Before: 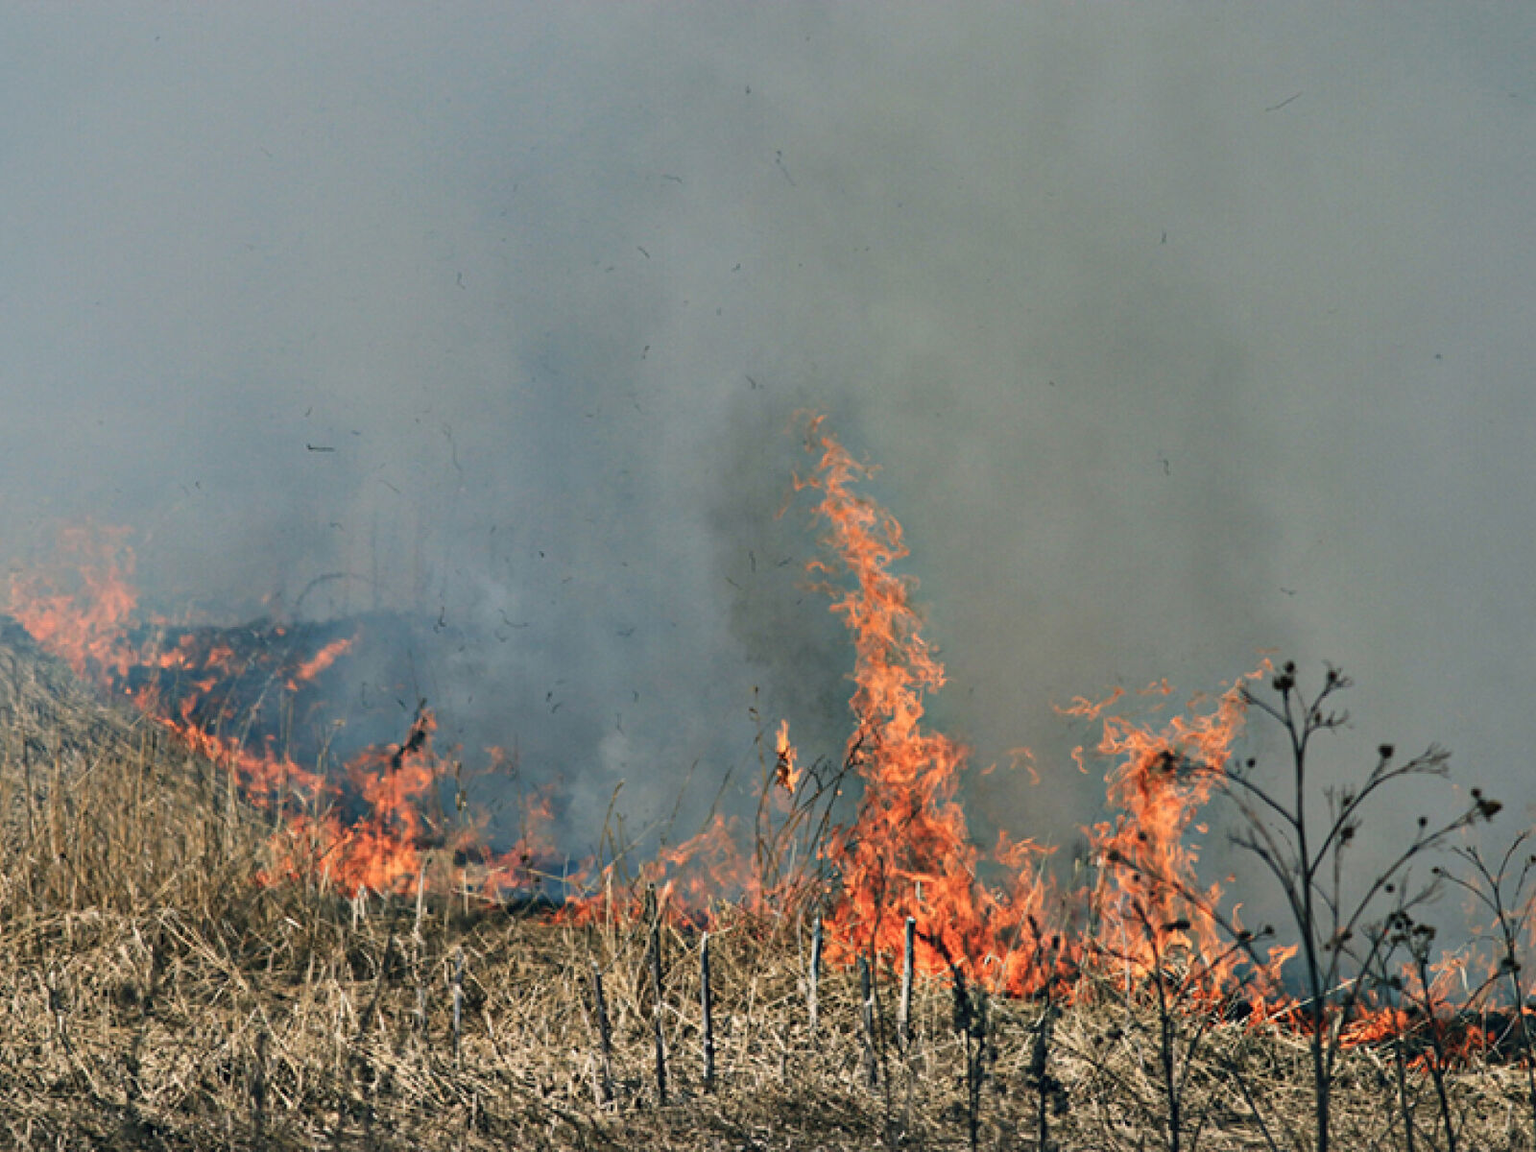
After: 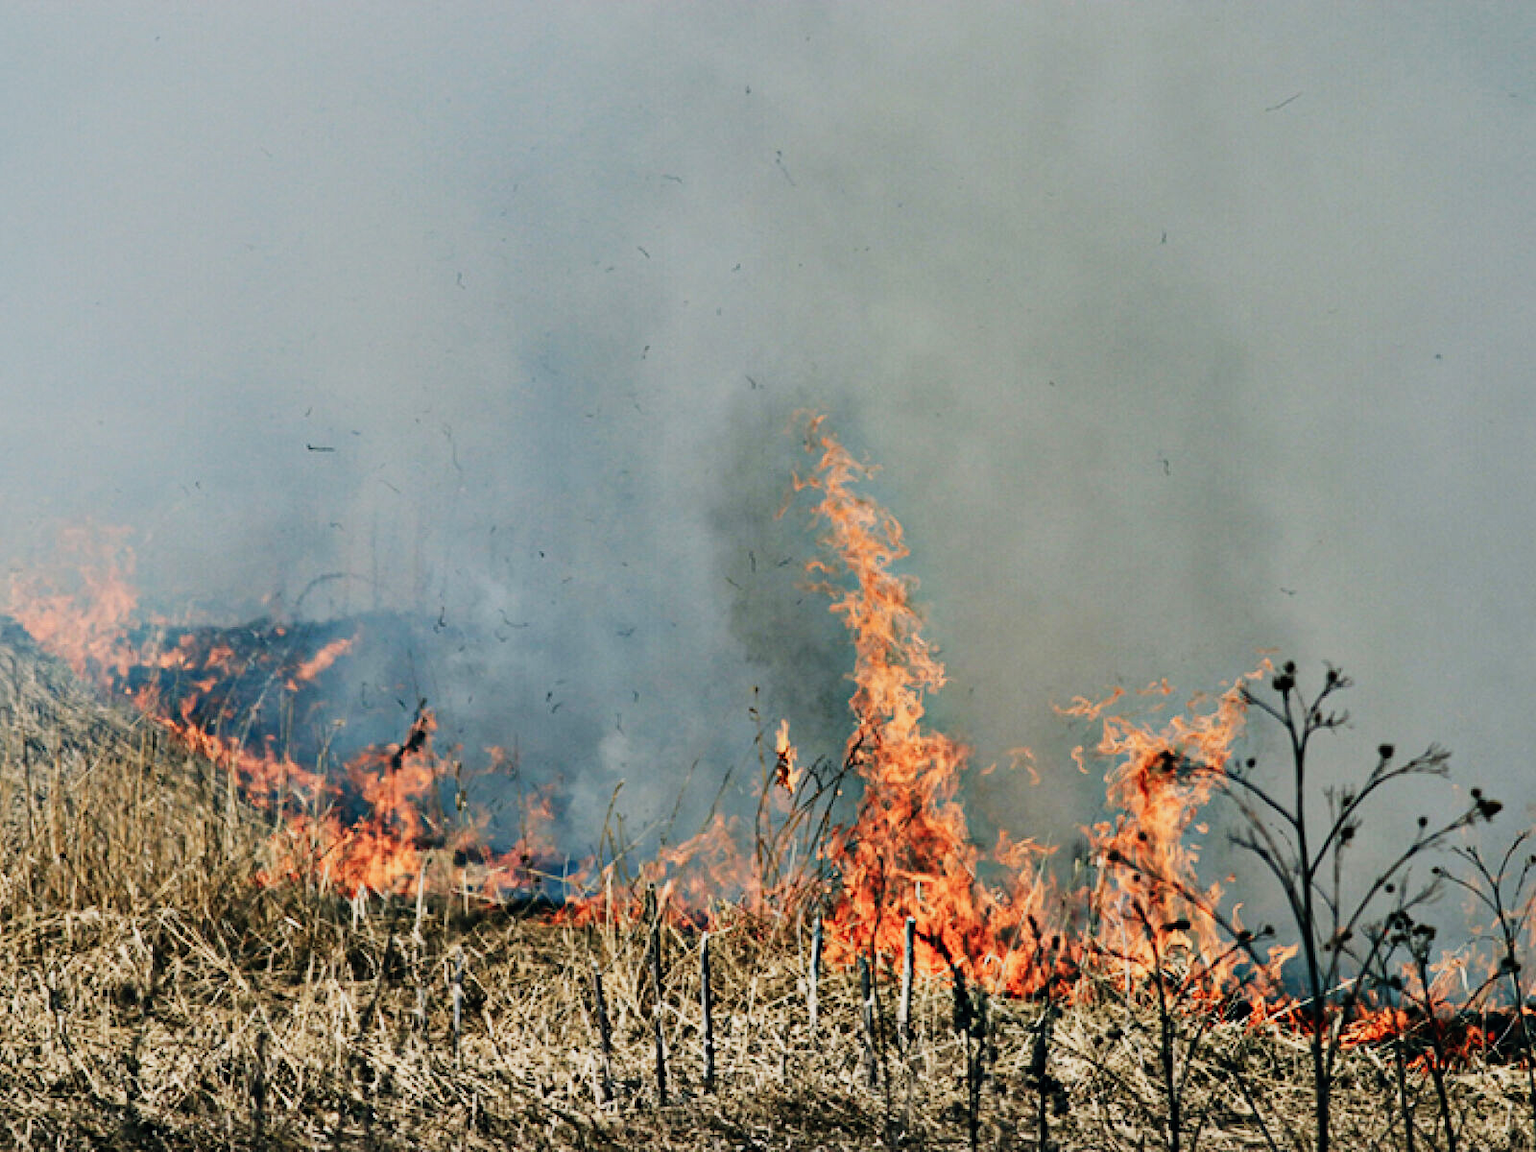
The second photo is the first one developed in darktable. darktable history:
sigmoid: contrast 1.8, skew -0.2, preserve hue 0%, red attenuation 0.1, red rotation 0.035, green attenuation 0.1, green rotation -0.017, blue attenuation 0.15, blue rotation -0.052, base primaries Rec2020
exposure: exposure 0.29 EV, compensate highlight preservation false
